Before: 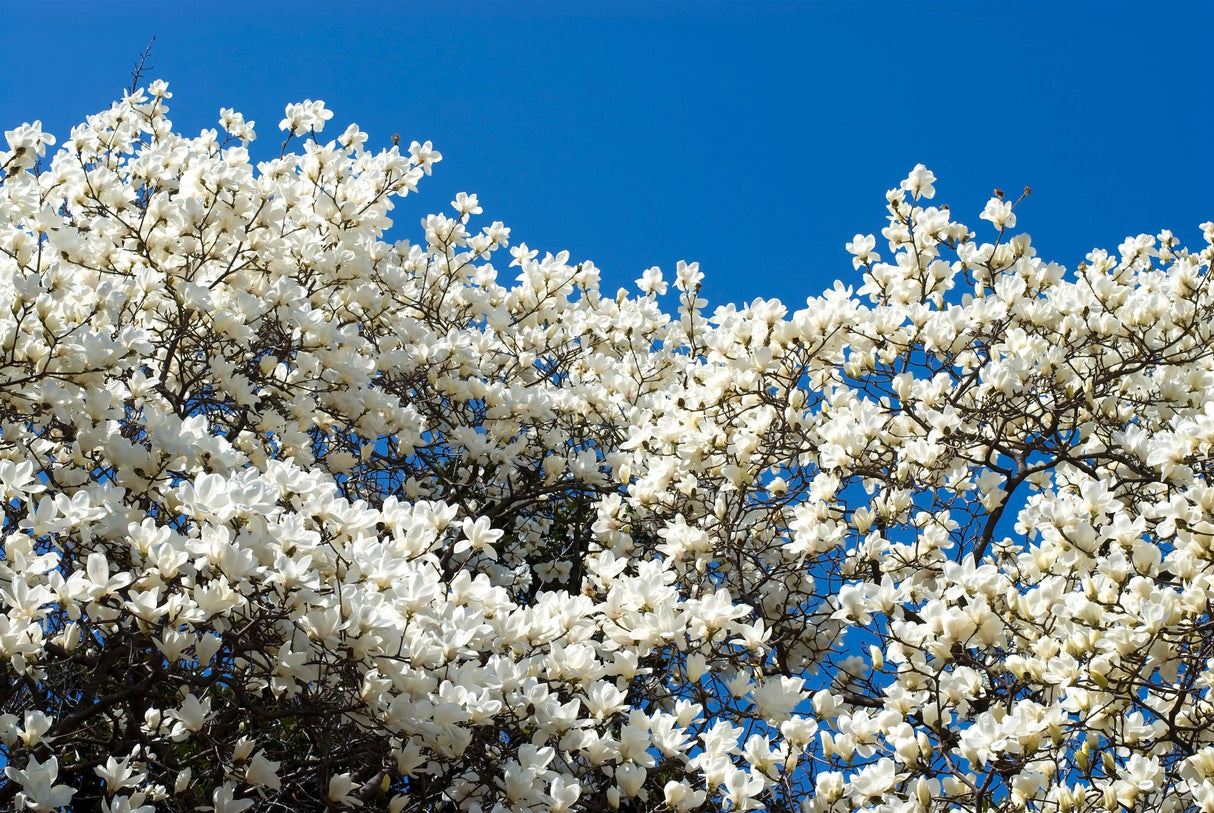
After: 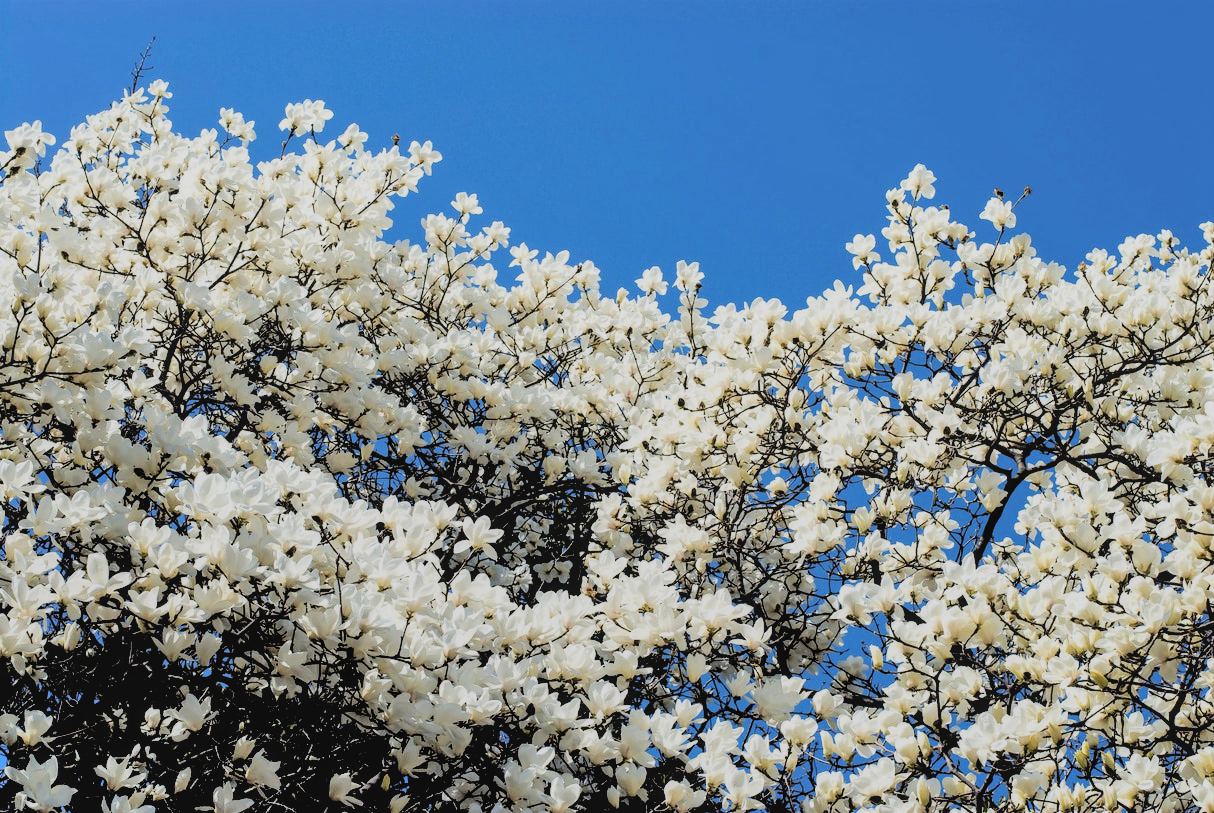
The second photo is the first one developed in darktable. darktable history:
filmic rgb: black relative exposure -2.99 EV, white relative exposure 4.56 EV, hardness 1.7, contrast 1.261
local contrast: detail 109%
shadows and highlights: shadows 52.07, highlights -28.64, soften with gaussian
contrast brightness saturation: brightness 0.147
